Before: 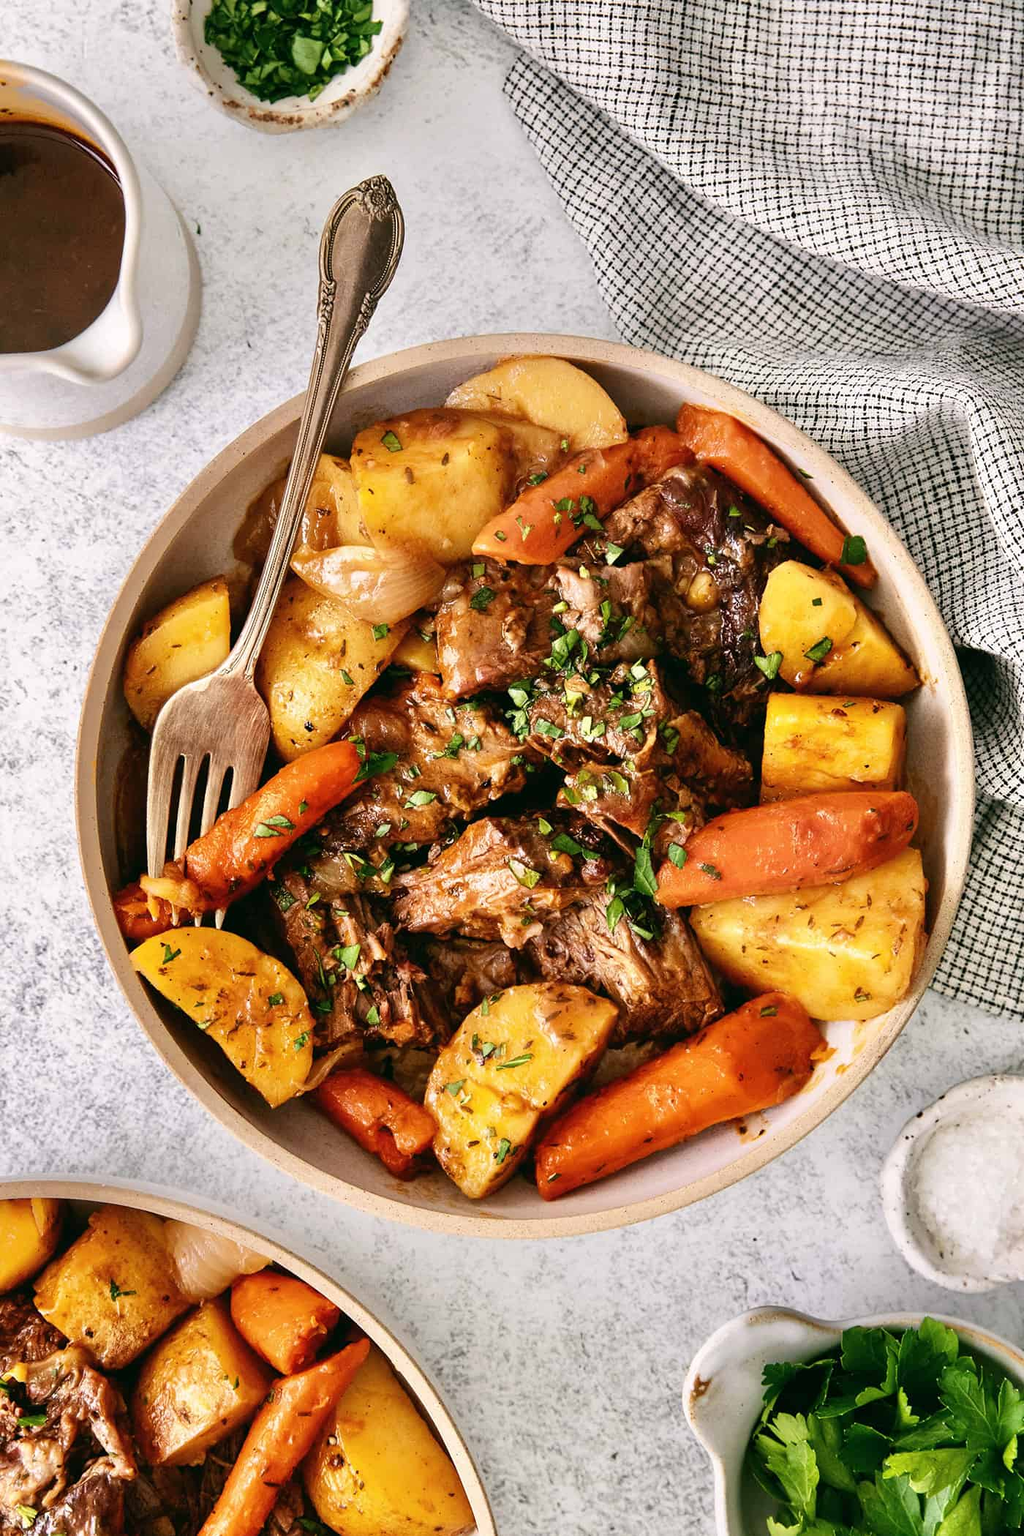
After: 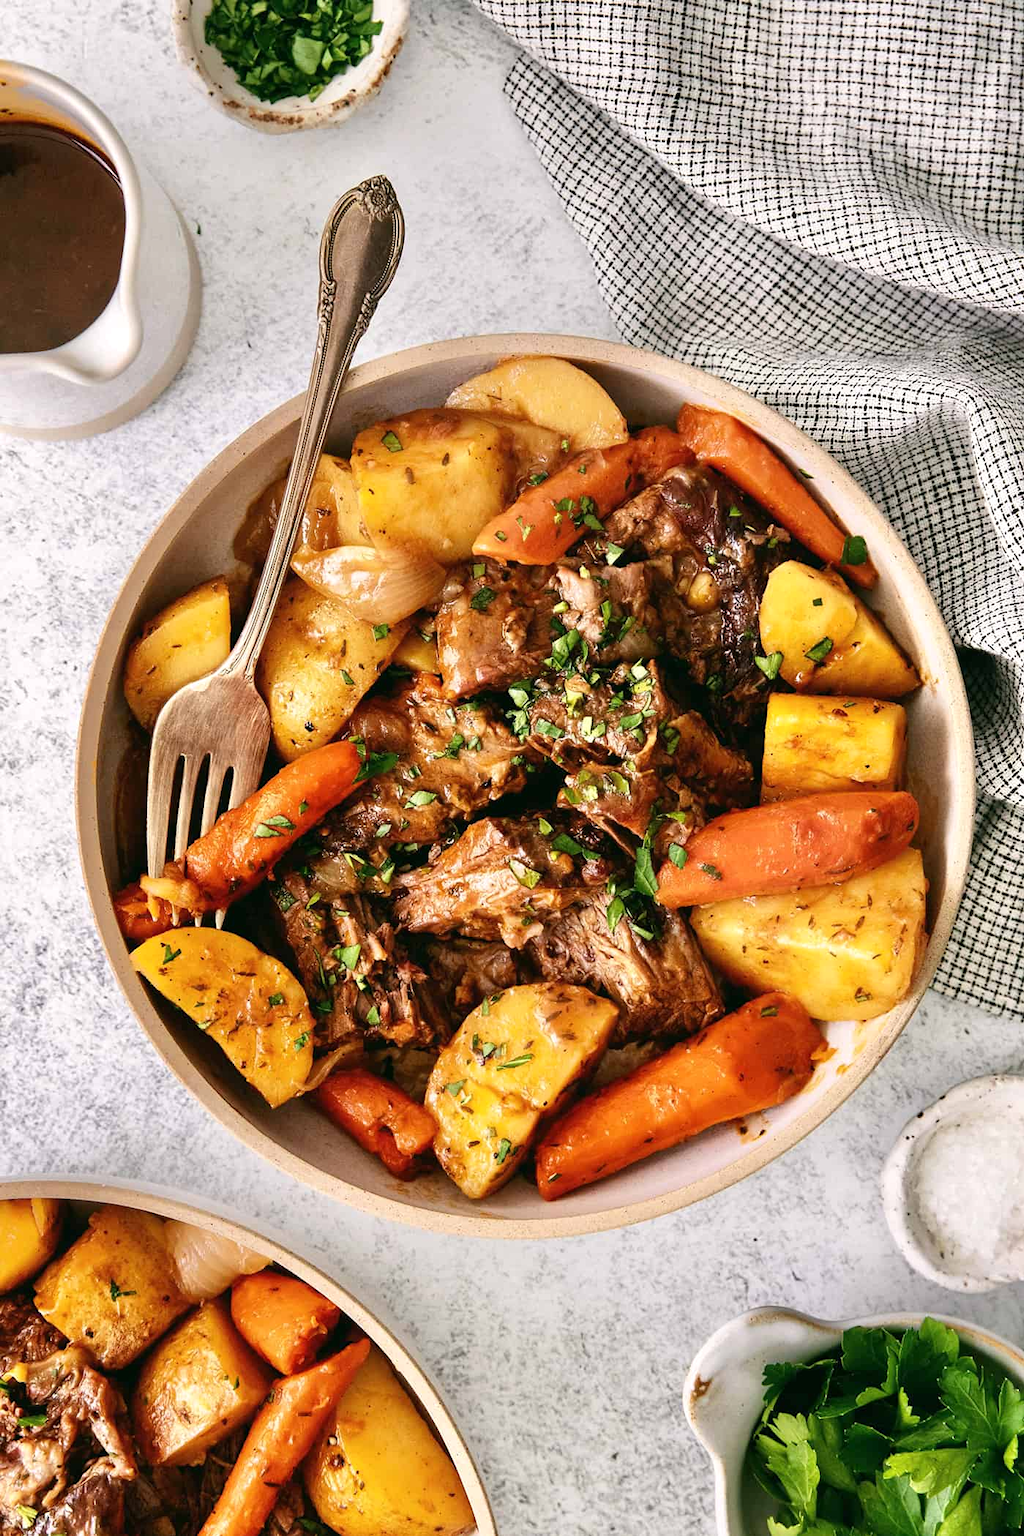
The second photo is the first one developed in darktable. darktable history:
exposure: exposure 0.077 EV, compensate highlight preservation false
